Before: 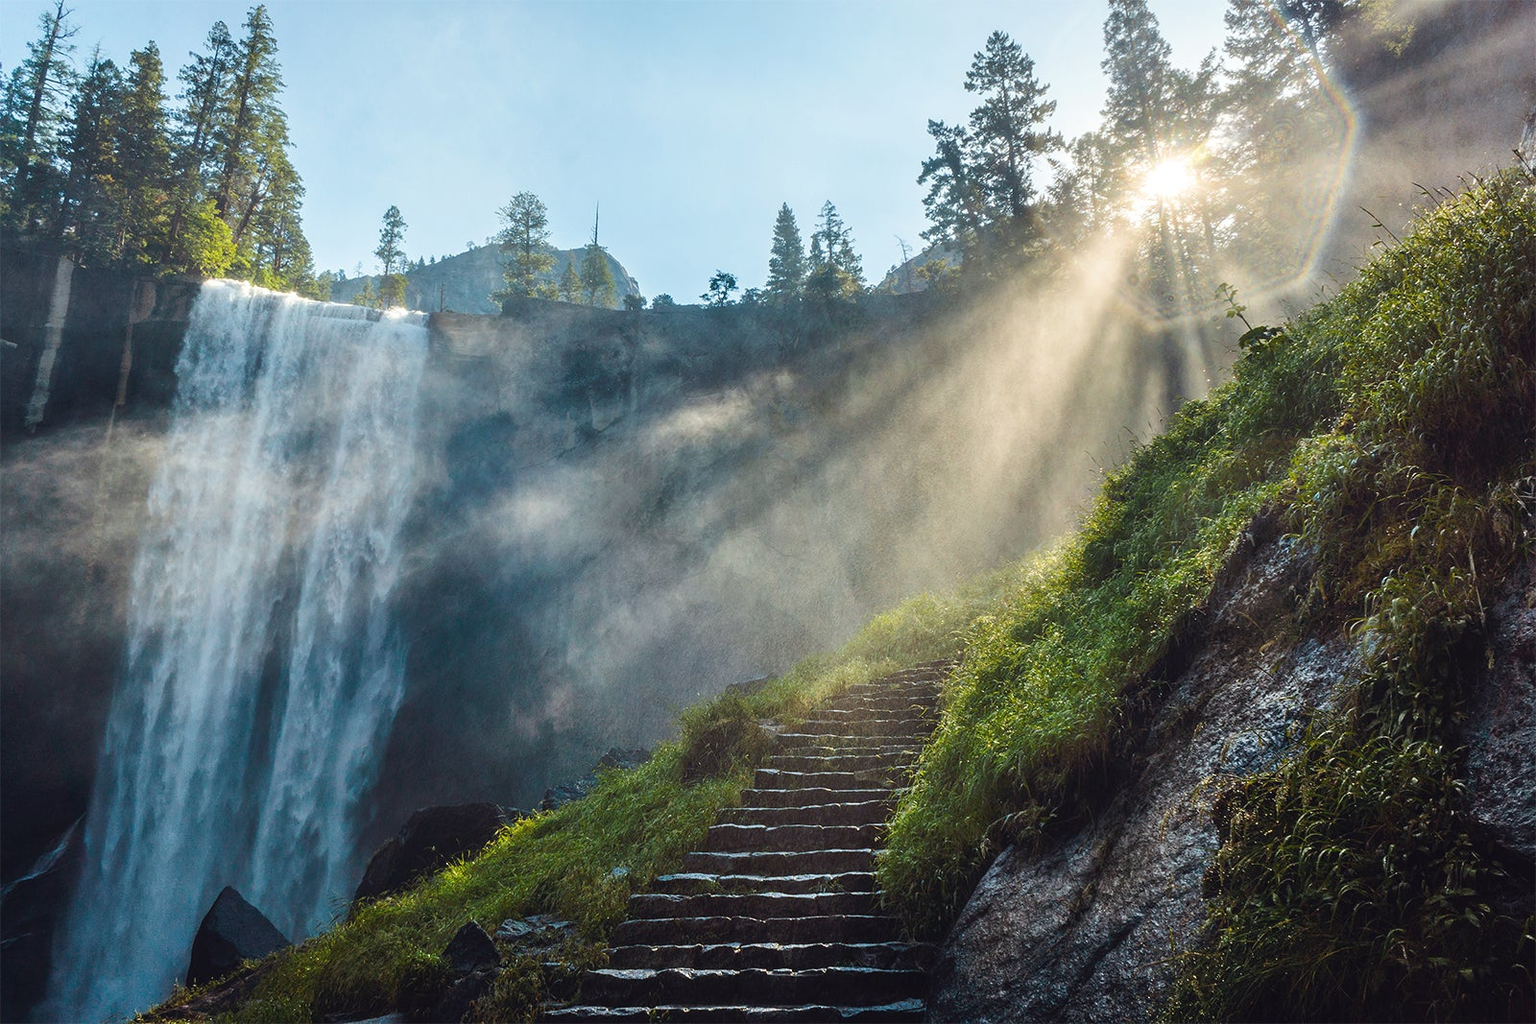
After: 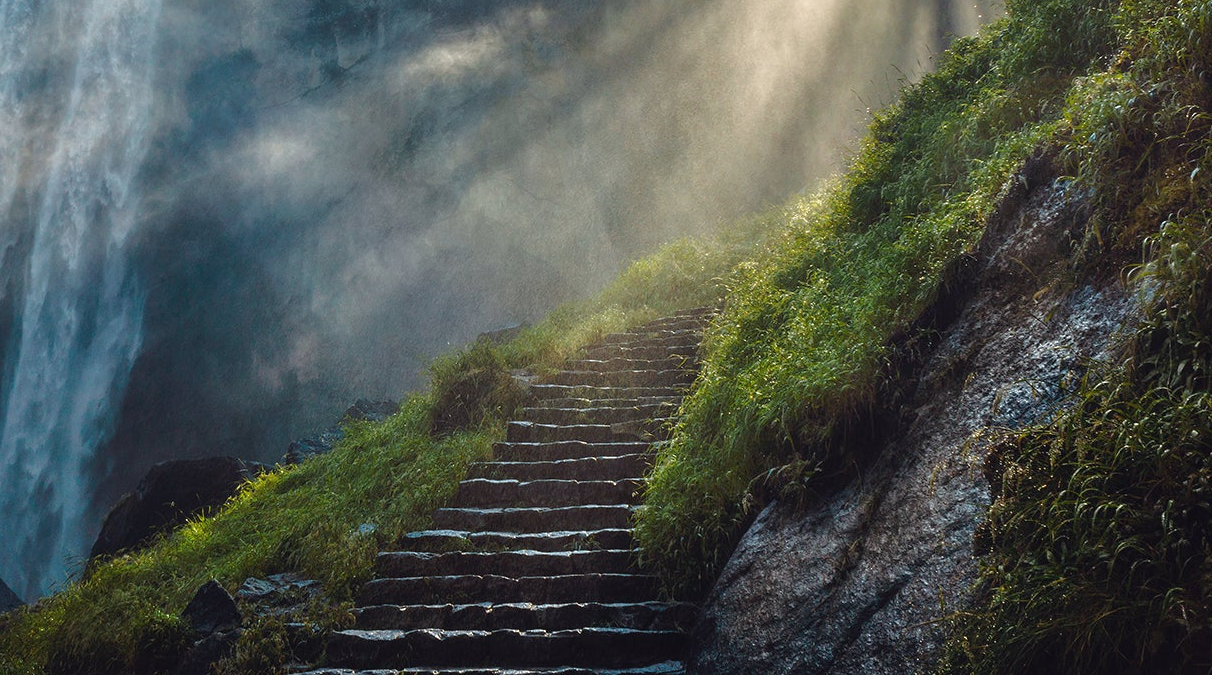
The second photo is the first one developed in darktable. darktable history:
tone equalizer: -8 EV 0 EV, -7 EV 0.003 EV, -6 EV -0.002 EV, -5 EV -0.009 EV, -4 EV -0.058 EV, -3 EV -0.218 EV, -2 EV -0.28 EV, -1 EV 0.09 EV, +0 EV 0.279 EV, edges refinement/feathering 500, mask exposure compensation -1.57 EV, preserve details no
crop and rotate: left 17.475%, top 35.687%, right 6.744%, bottom 0.974%
